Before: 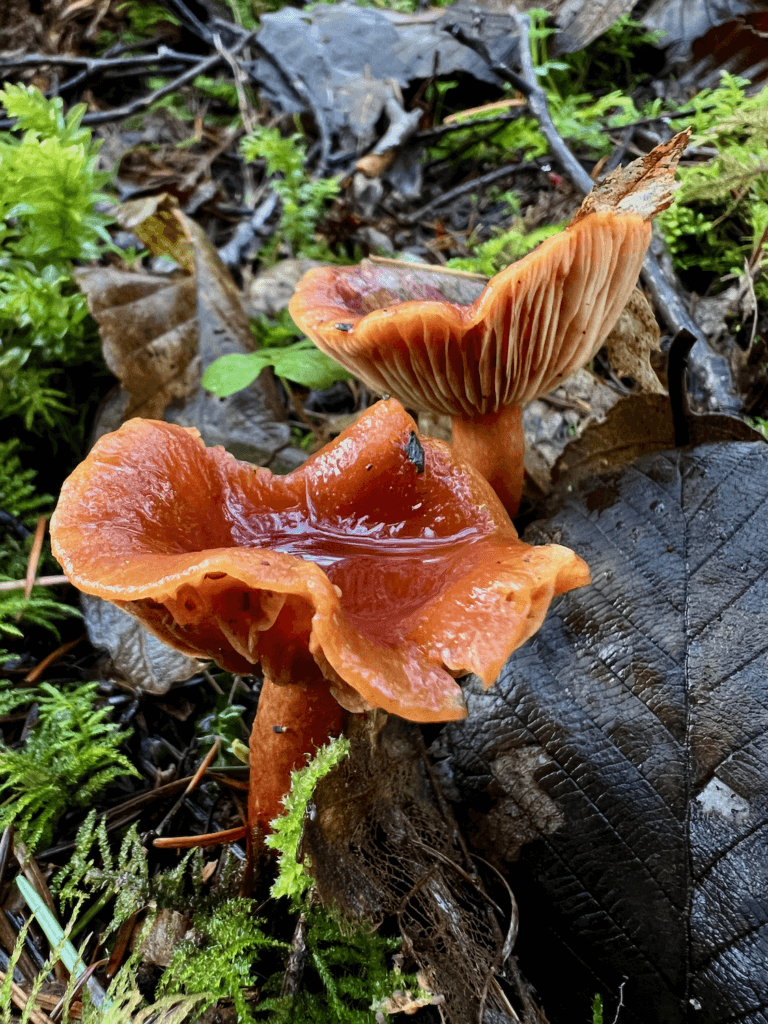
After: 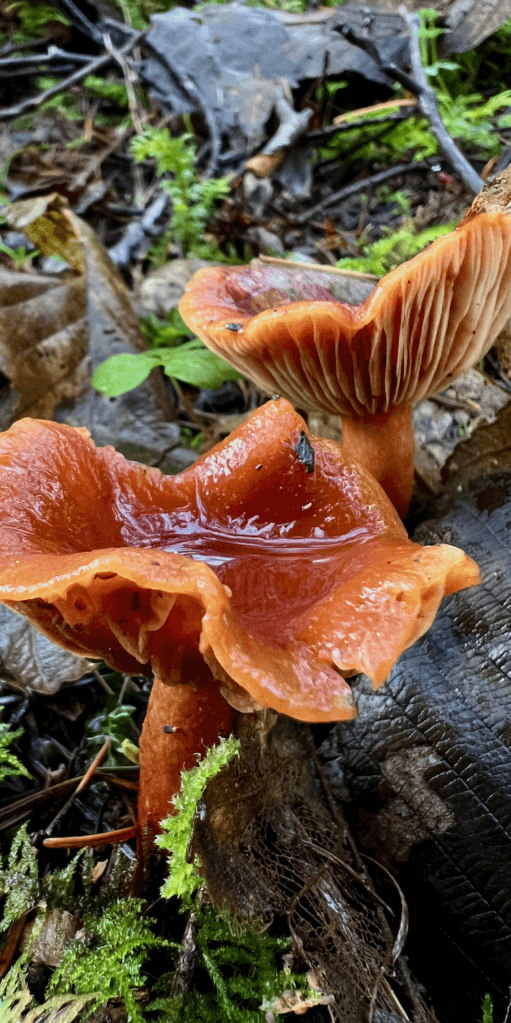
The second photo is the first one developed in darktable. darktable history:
crop and rotate: left 14.368%, right 18.986%
